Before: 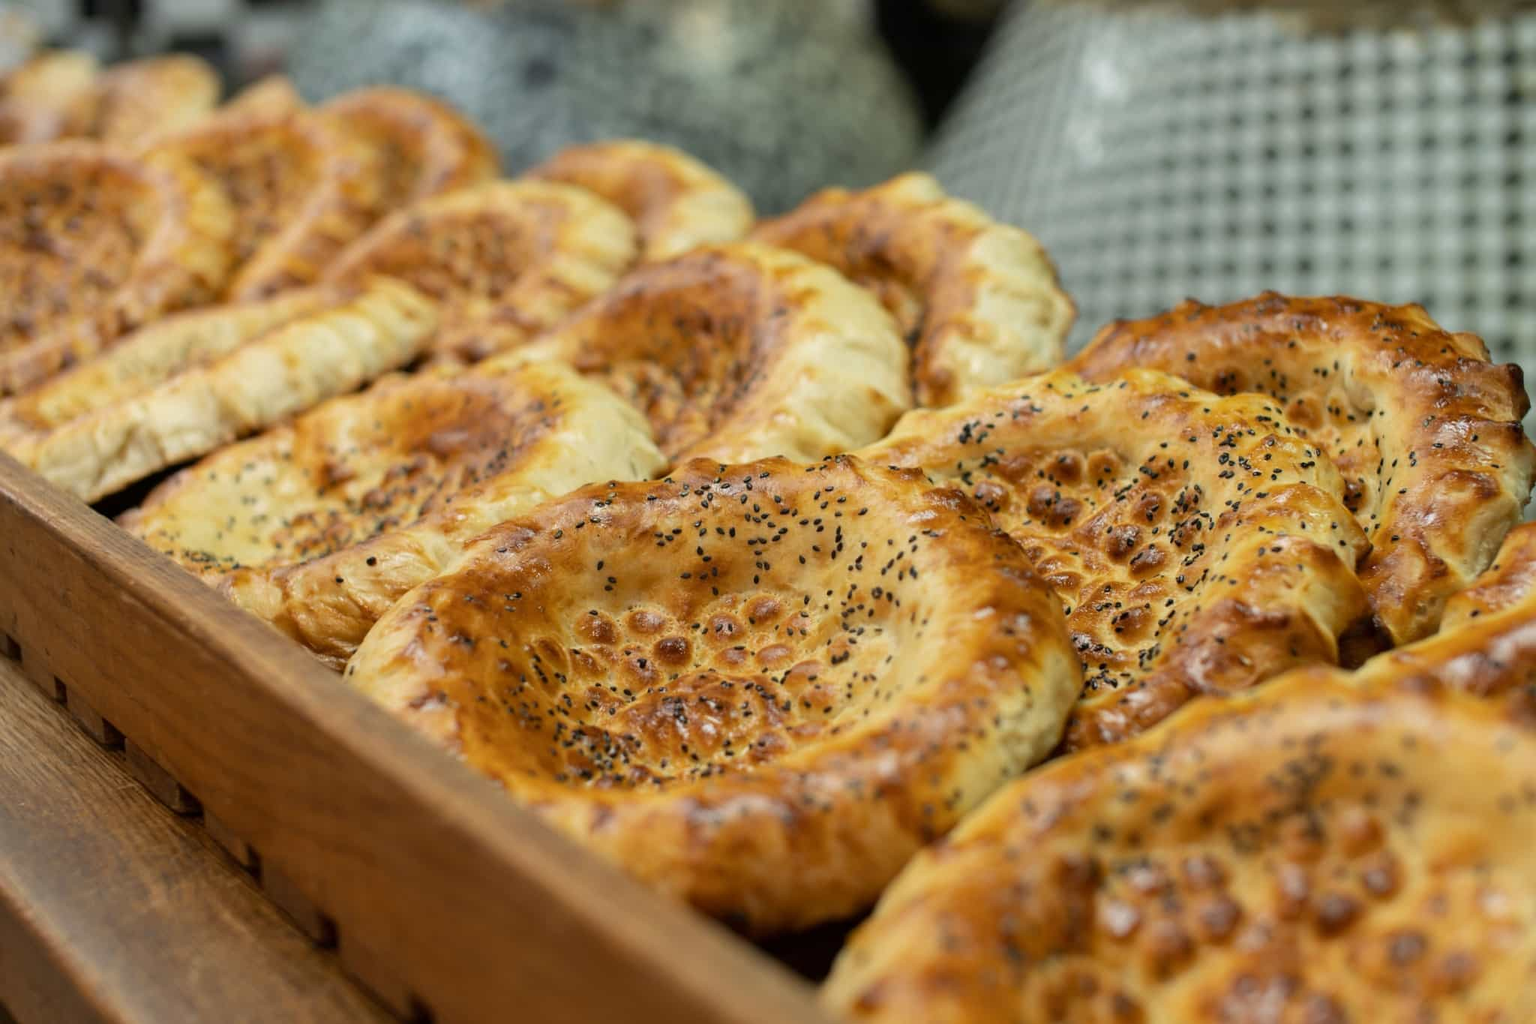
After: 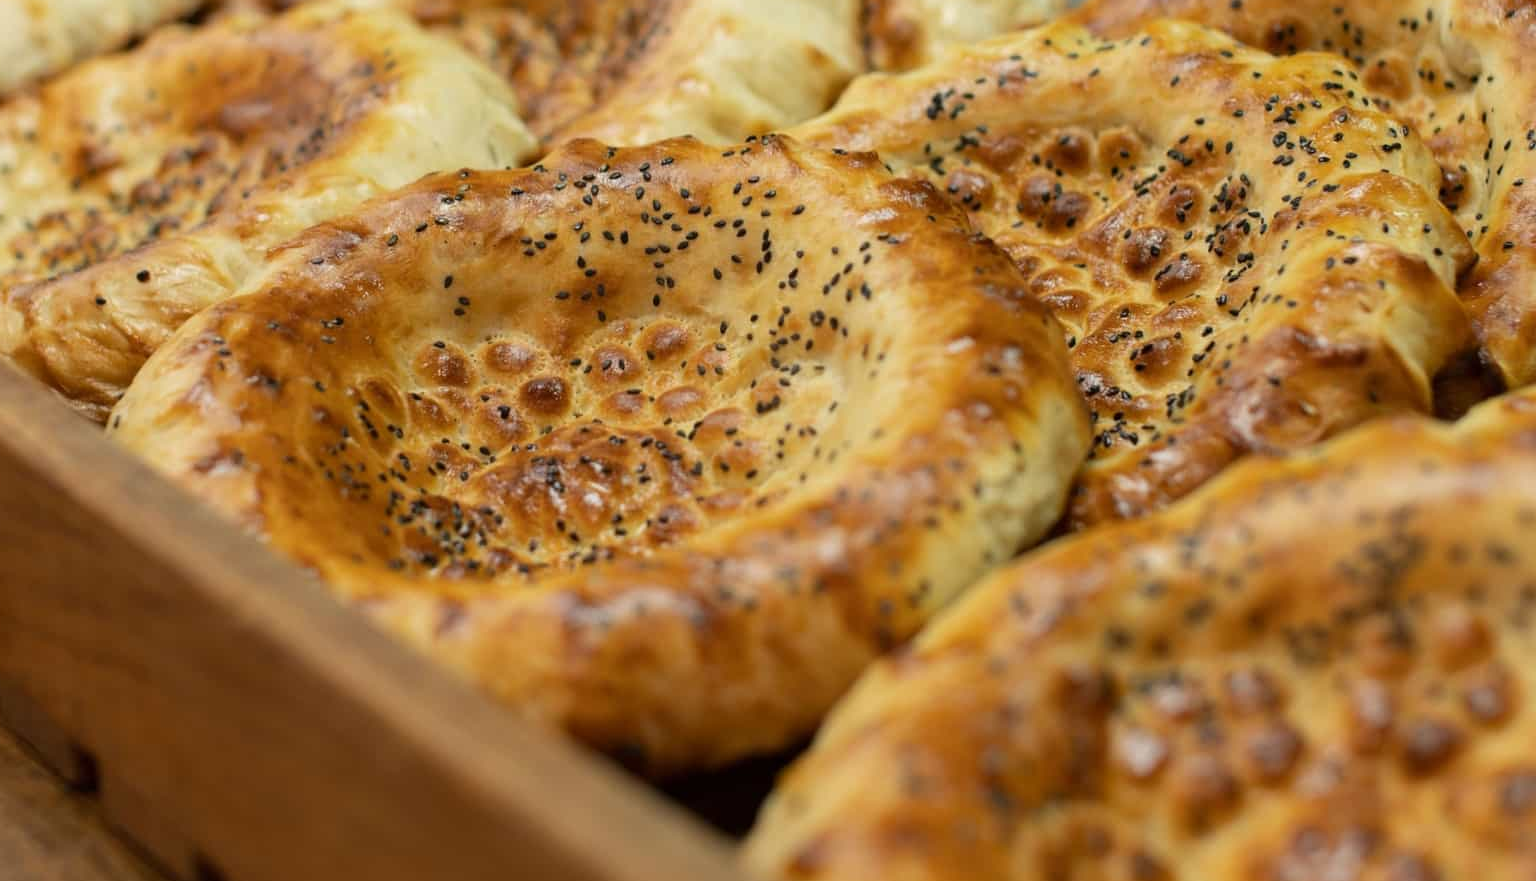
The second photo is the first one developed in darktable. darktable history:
crop and rotate: left 17.23%, top 34.594%, right 7.765%, bottom 0.854%
